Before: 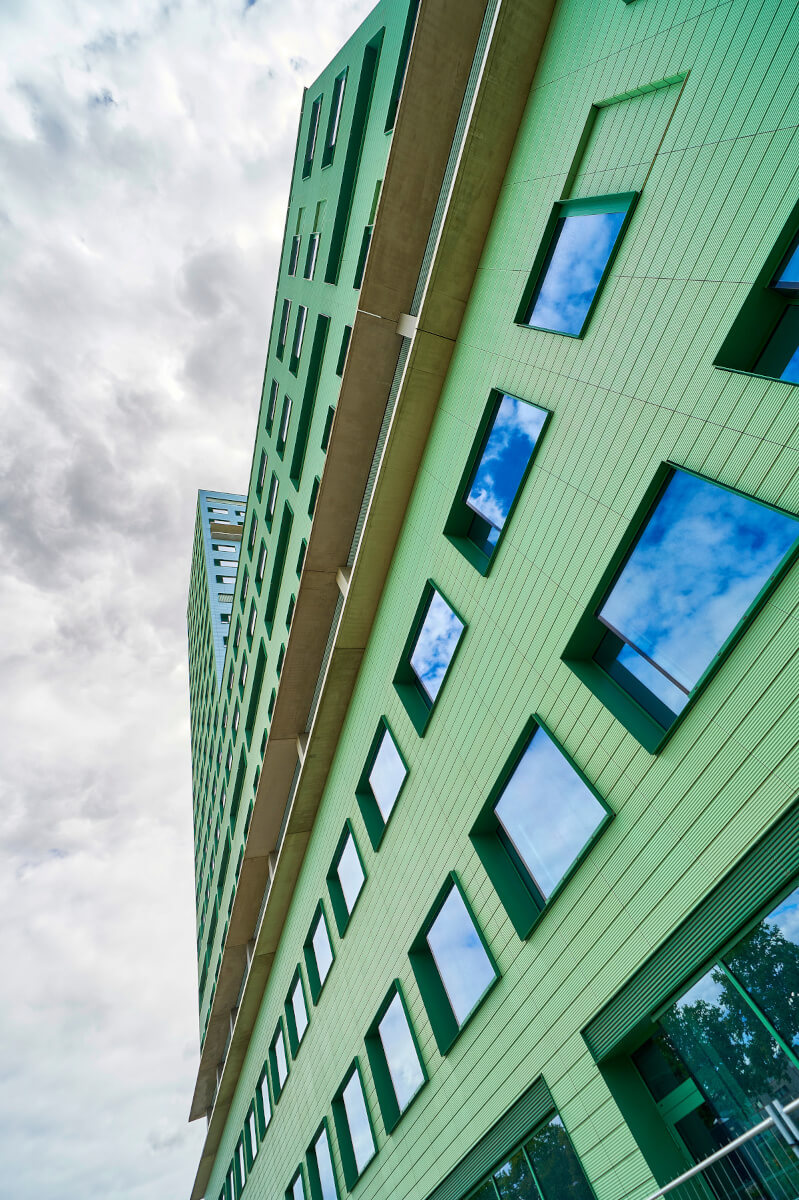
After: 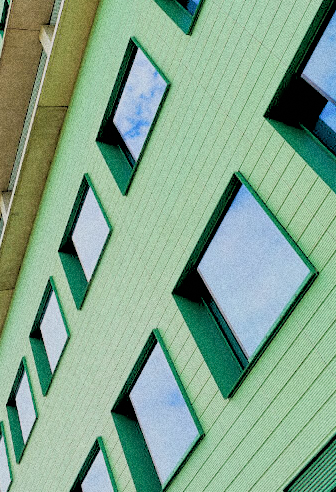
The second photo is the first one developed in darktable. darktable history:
rgb levels: levels [[0.027, 0.429, 0.996], [0, 0.5, 1], [0, 0.5, 1]]
crop: left 37.221%, top 45.169%, right 20.63%, bottom 13.777%
exposure: black level correction 0, exposure 0.3 EV, compensate highlight preservation false
filmic rgb: black relative exposure -7.65 EV, white relative exposure 4.56 EV, hardness 3.61
grain: coarseness 0.09 ISO, strength 40%
